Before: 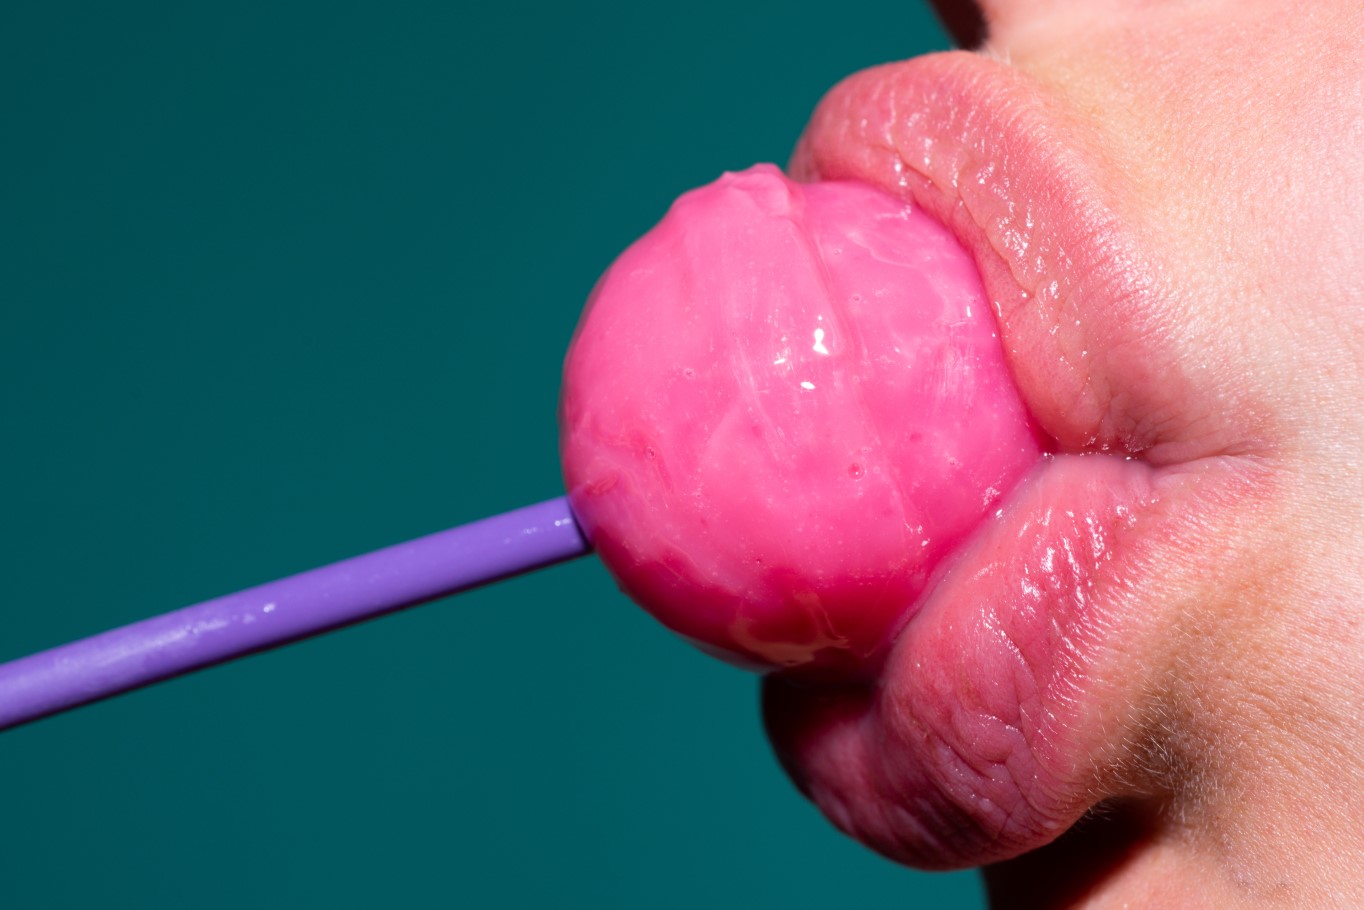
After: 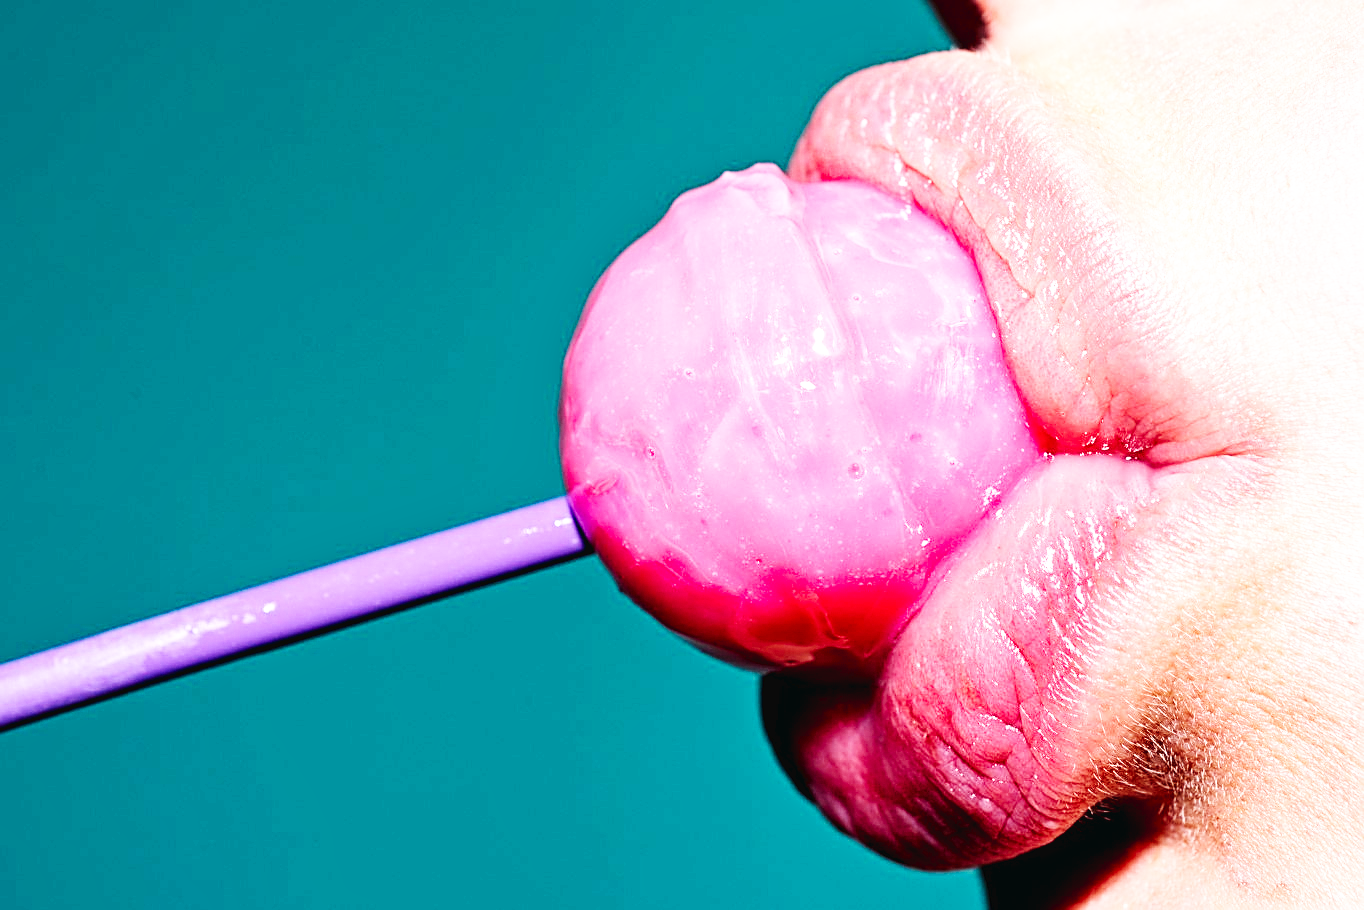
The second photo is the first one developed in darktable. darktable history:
contrast equalizer: octaves 7, y [[0.506, 0.531, 0.562, 0.606, 0.638, 0.669], [0.5 ×6], [0.5 ×6], [0 ×6], [0 ×6]]
sharpen: on, module defaults
base curve: curves: ch0 [(0, 0.003) (0.001, 0.002) (0.006, 0.004) (0.02, 0.022) (0.048, 0.086) (0.094, 0.234) (0.162, 0.431) (0.258, 0.629) (0.385, 0.8) (0.548, 0.918) (0.751, 0.988) (1, 1)], preserve colors none
exposure: exposure 0.3 EV, compensate highlight preservation false
